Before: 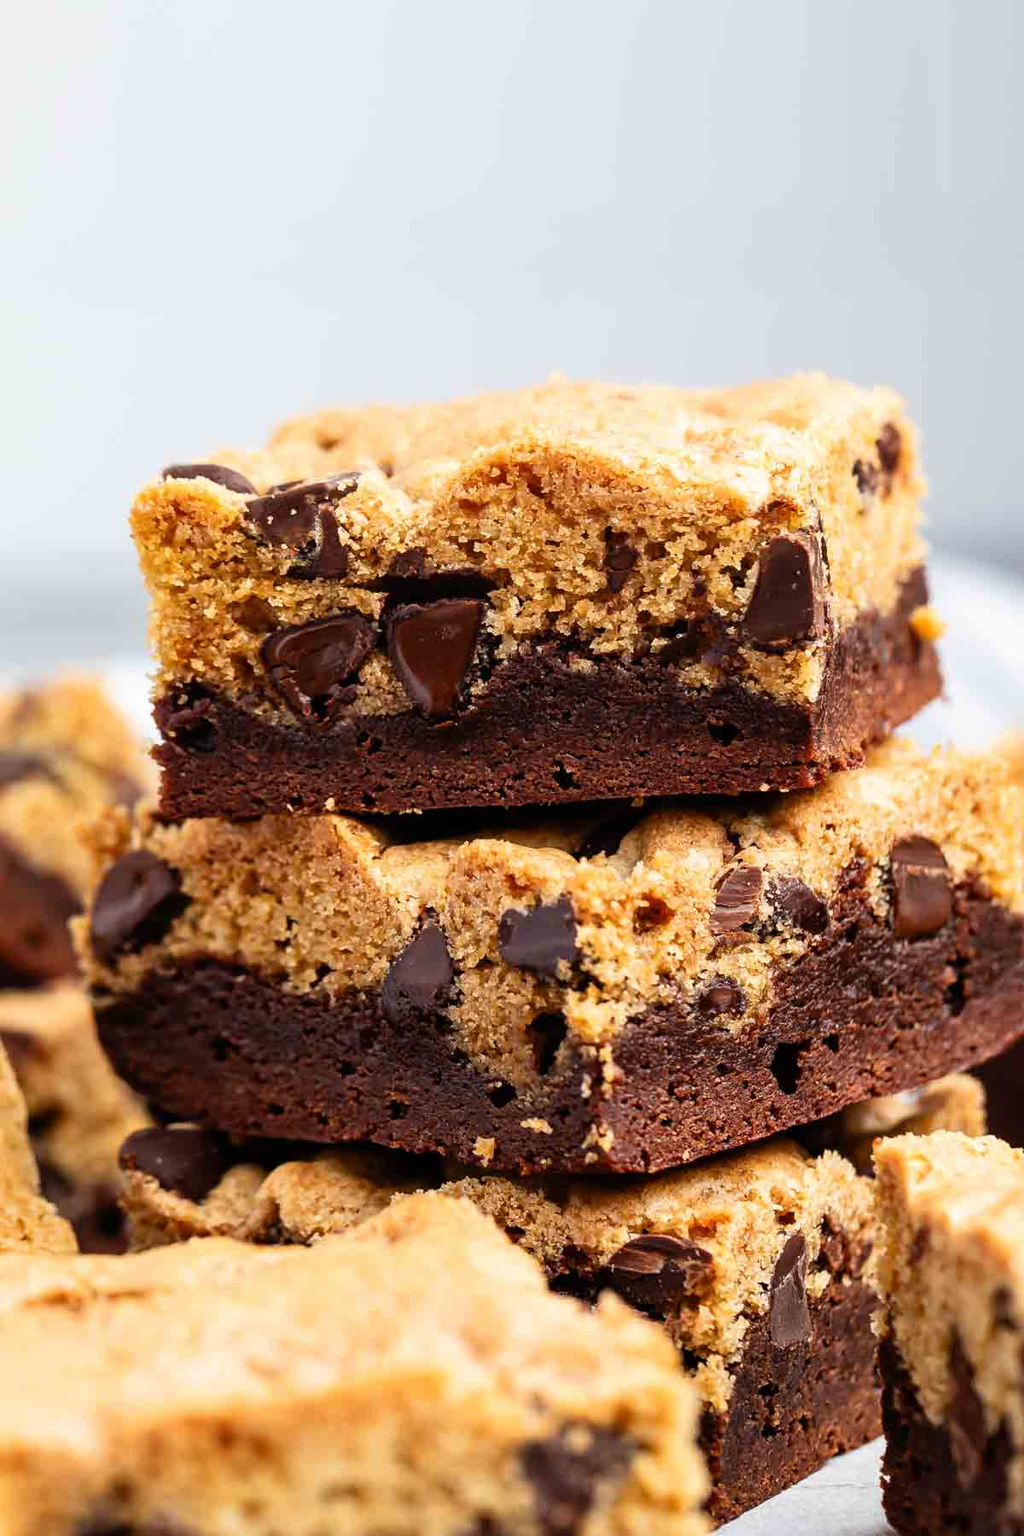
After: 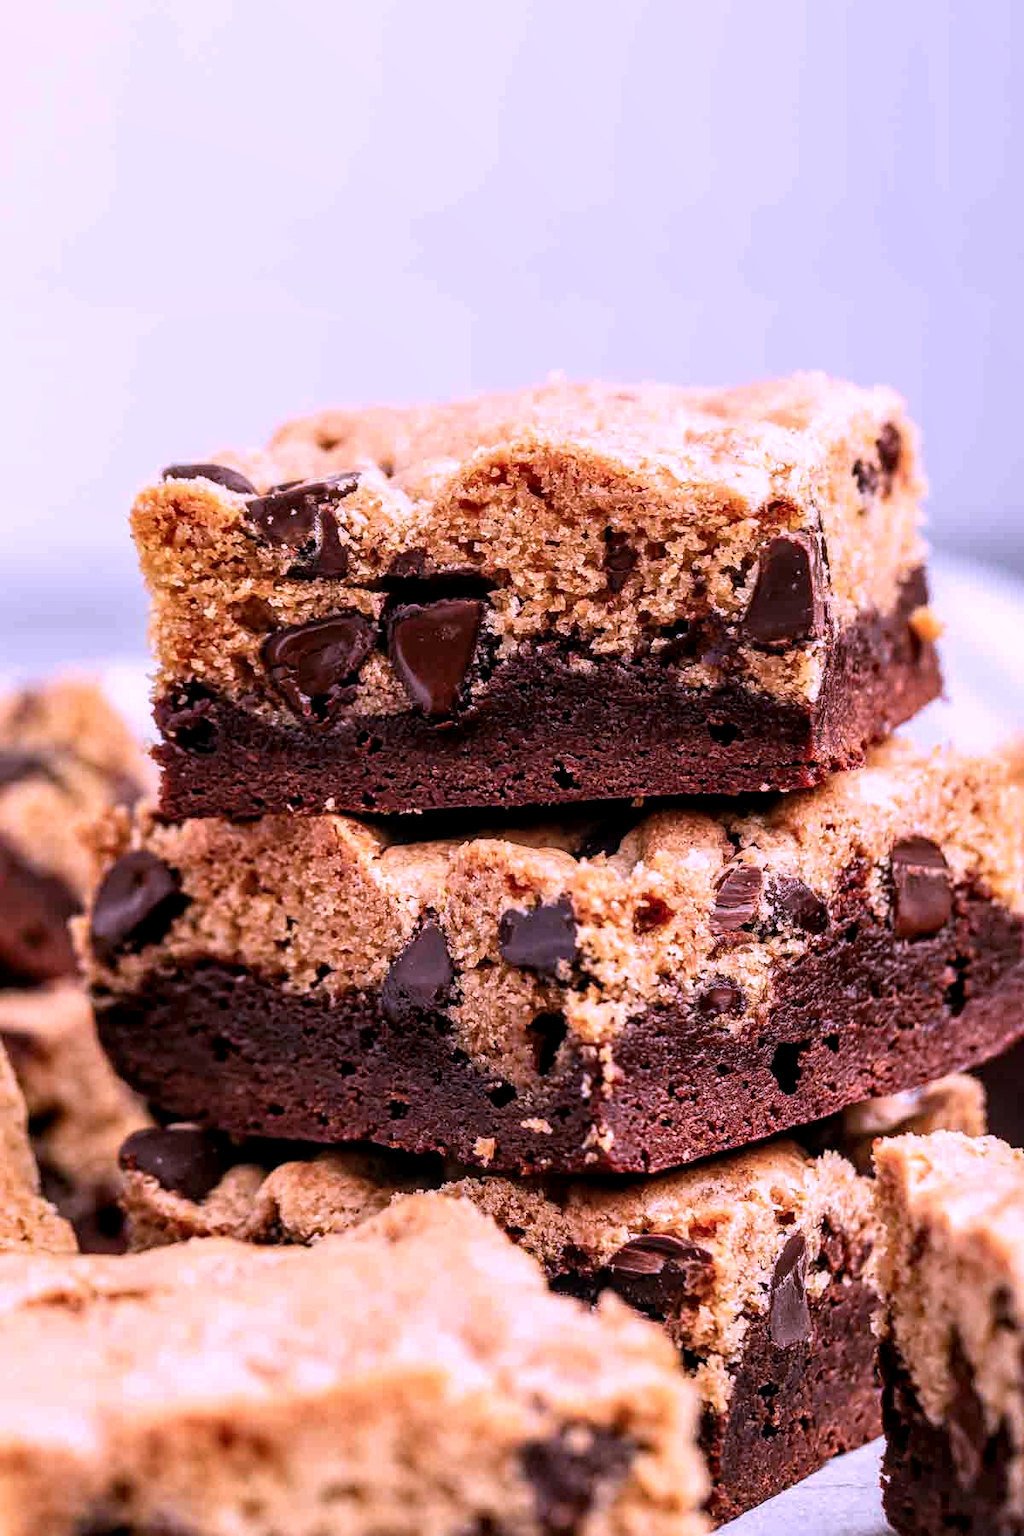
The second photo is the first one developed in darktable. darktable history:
color correction: highlights a* 15.03, highlights b* -25.07
local contrast: highlights 40%, shadows 60%, detail 136%, midtone range 0.514
